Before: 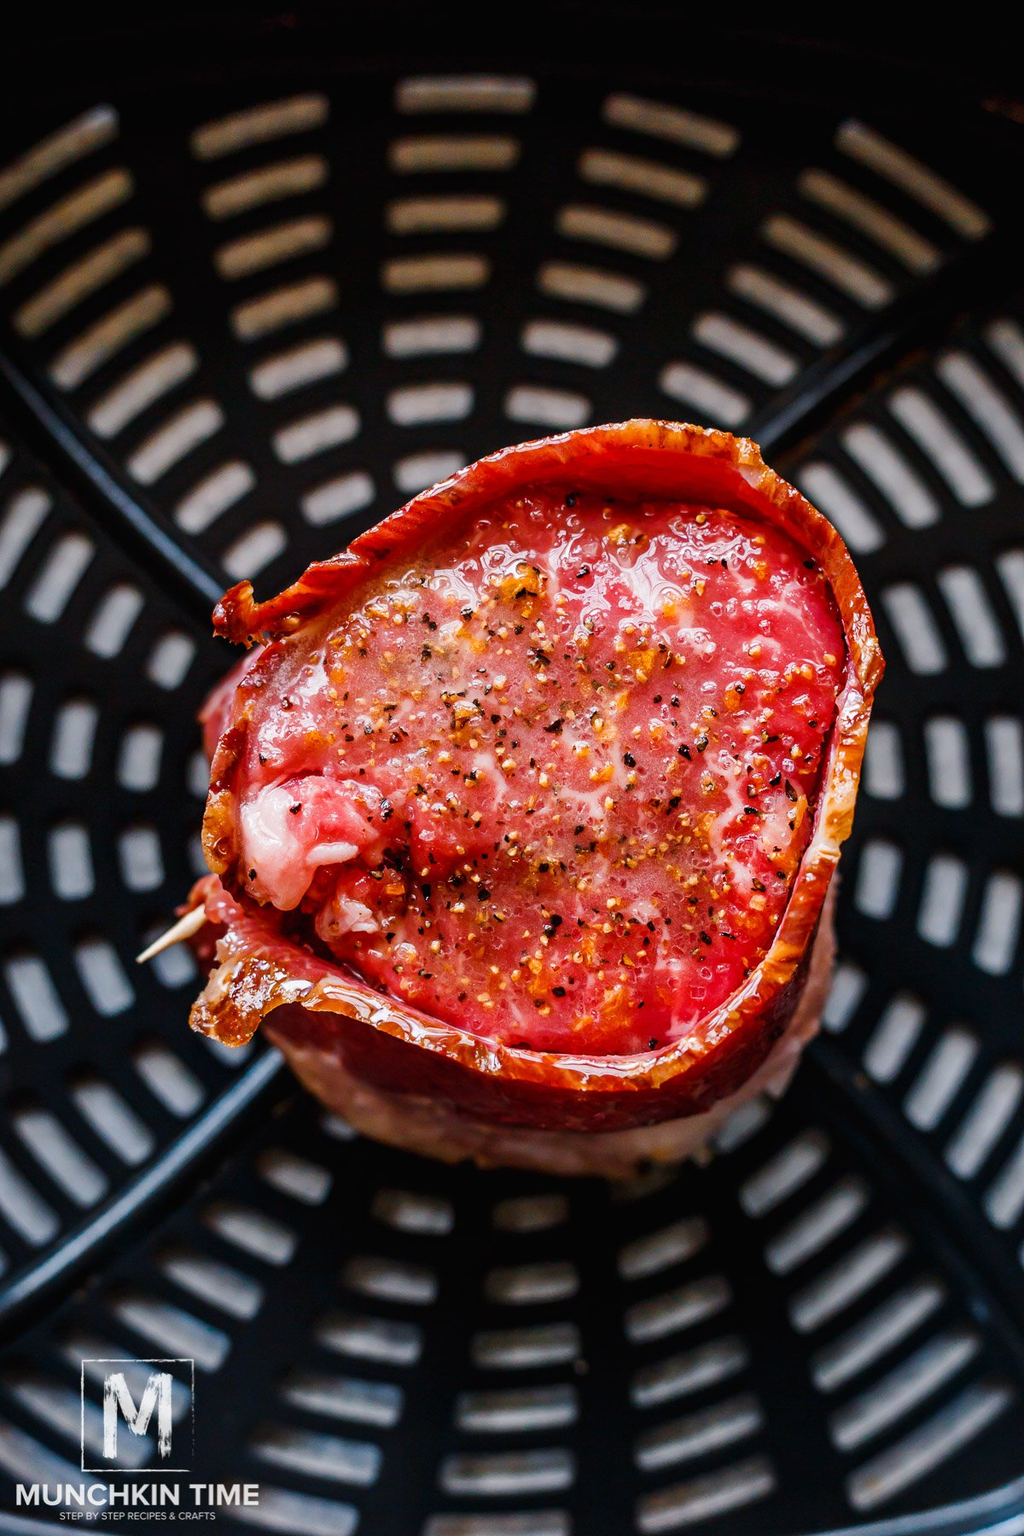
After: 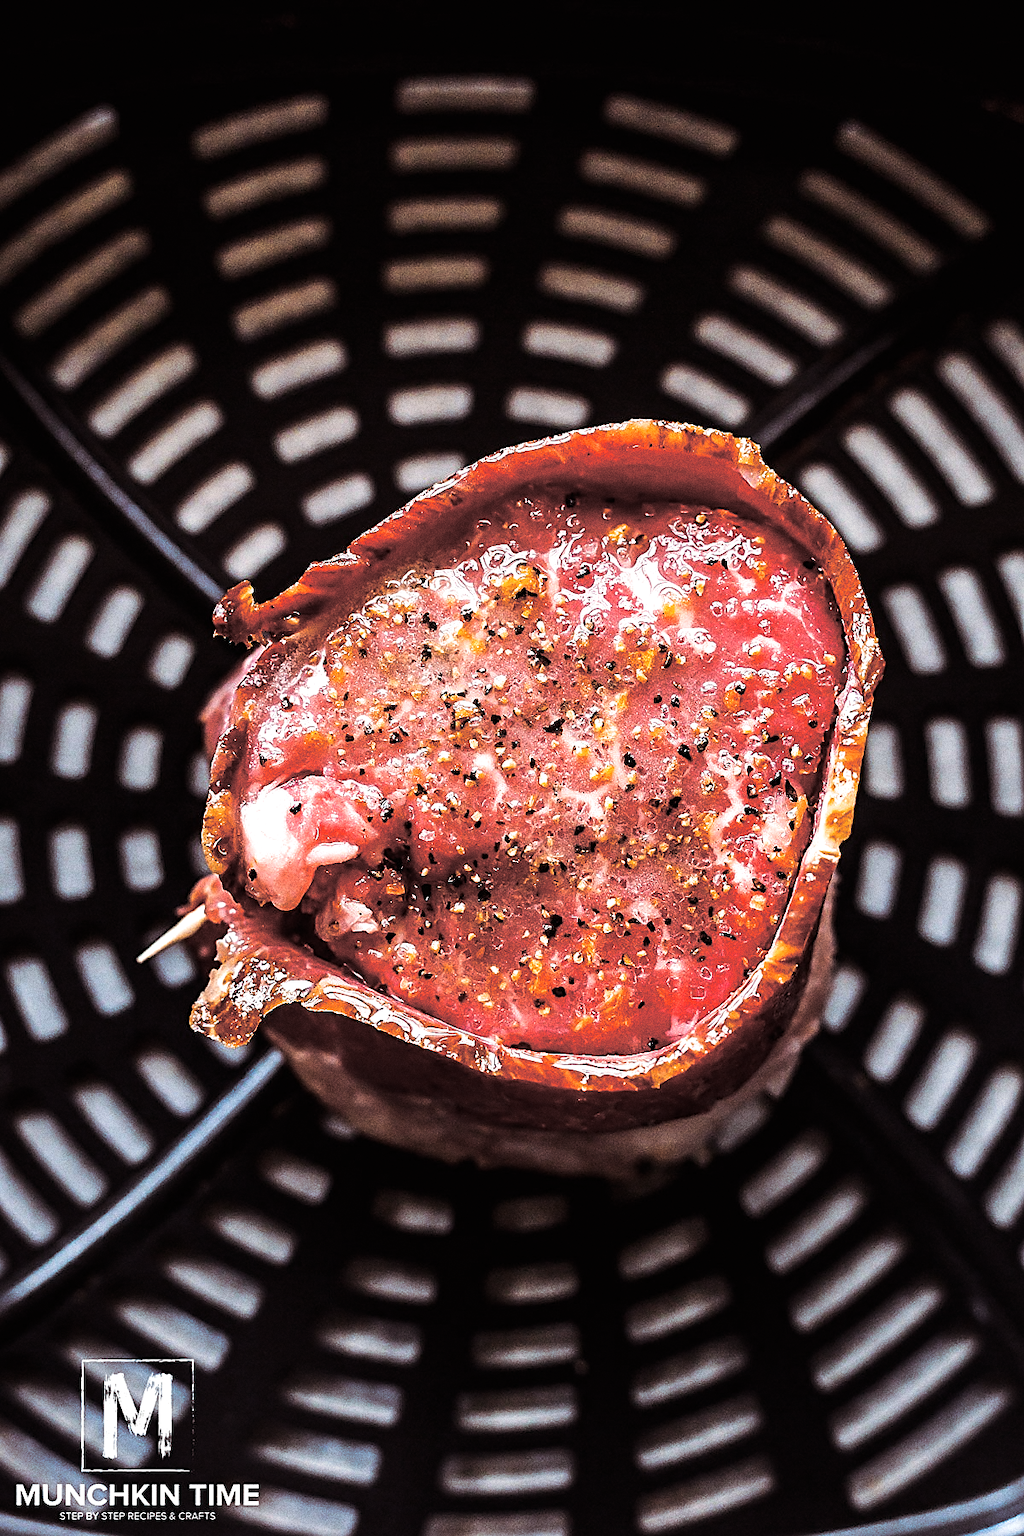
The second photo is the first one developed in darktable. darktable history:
sharpen: radius 1.4, amount 1.25, threshold 0.7
color zones: curves: ch1 [(0.077, 0.436) (0.25, 0.5) (0.75, 0.5)]
tone equalizer: -8 EV -0.75 EV, -7 EV -0.7 EV, -6 EV -0.6 EV, -5 EV -0.4 EV, -3 EV 0.4 EV, -2 EV 0.6 EV, -1 EV 0.7 EV, +0 EV 0.75 EV, edges refinement/feathering 500, mask exposure compensation -1.57 EV, preserve details no
split-toning: shadows › saturation 0.24, highlights › hue 54°, highlights › saturation 0.24
grain: coarseness 0.09 ISO, strength 40%
